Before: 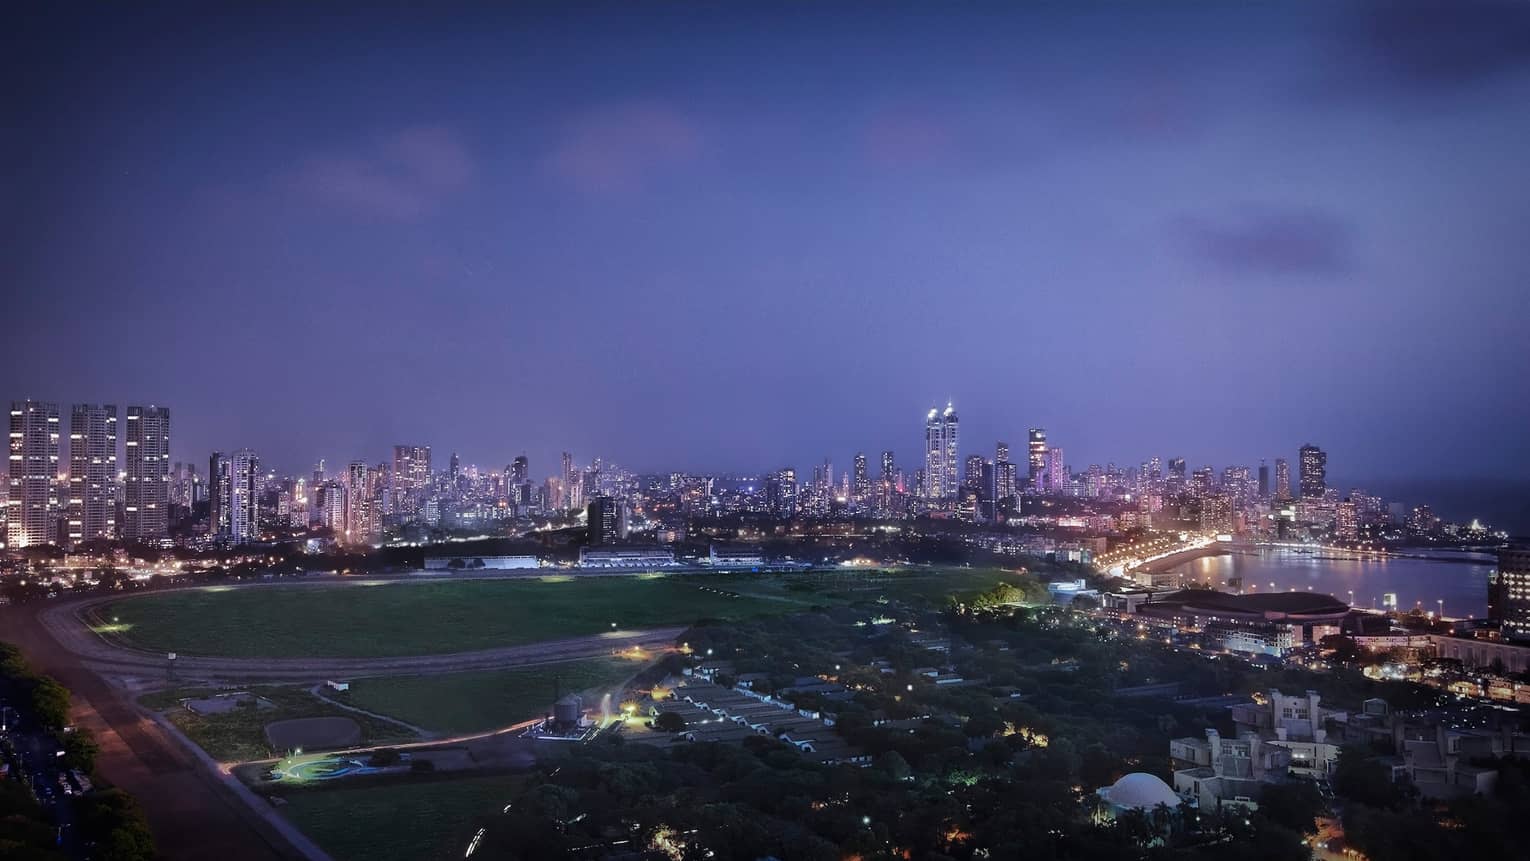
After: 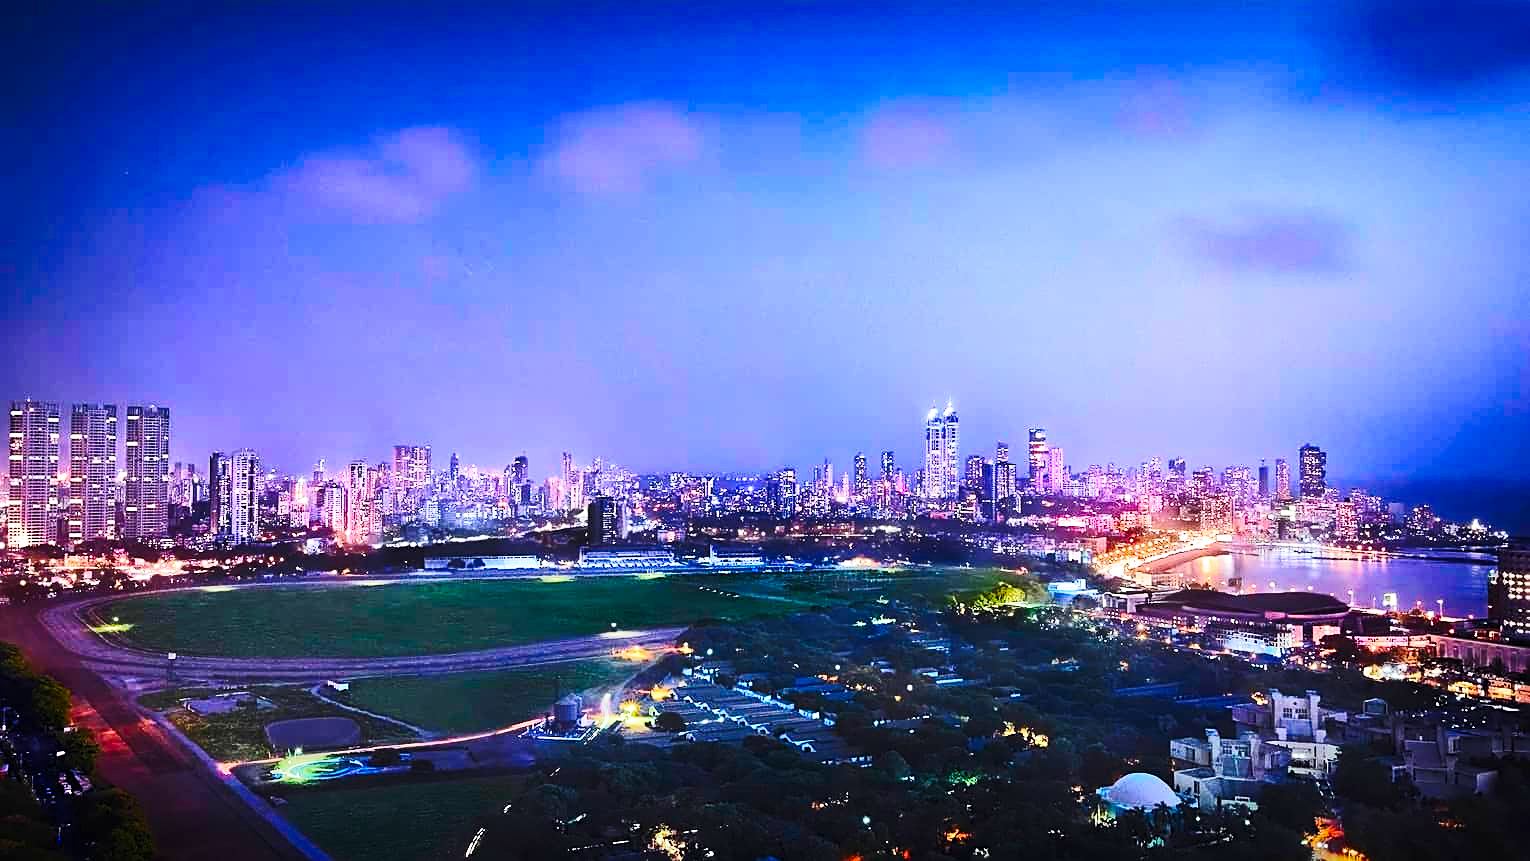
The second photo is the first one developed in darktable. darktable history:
sharpen: on, module defaults
base curve: curves: ch0 [(0, 0) (0.028, 0.03) (0.121, 0.232) (0.46, 0.748) (0.859, 0.968) (1, 1)], preserve colors none
color balance rgb: linear chroma grading › global chroma 14.917%, perceptual saturation grading › global saturation 27.214%, perceptual saturation grading › highlights -28.64%, perceptual saturation grading › mid-tones 15.515%, perceptual saturation grading › shadows 33.608%, perceptual brilliance grading › highlights 7.177%, perceptual brilliance grading › mid-tones 17.368%, perceptual brilliance grading › shadows -5.503%
contrast brightness saturation: contrast 0.203, brightness 0.164, saturation 0.222
